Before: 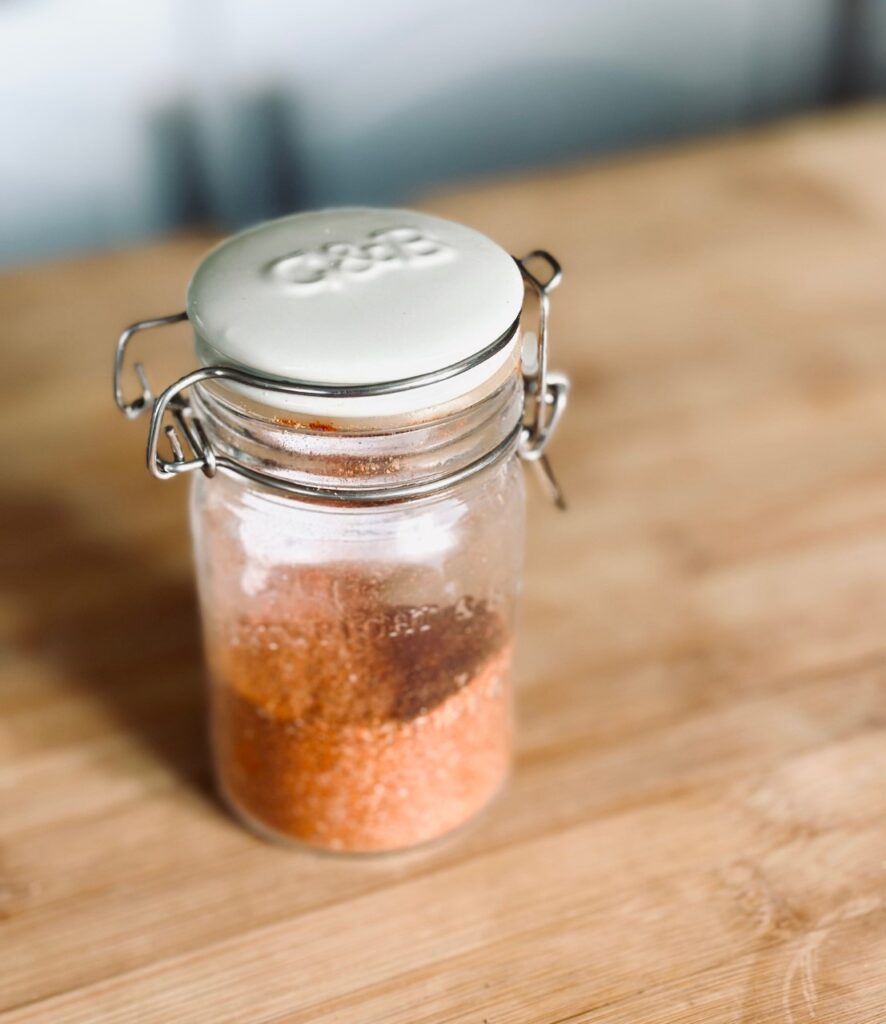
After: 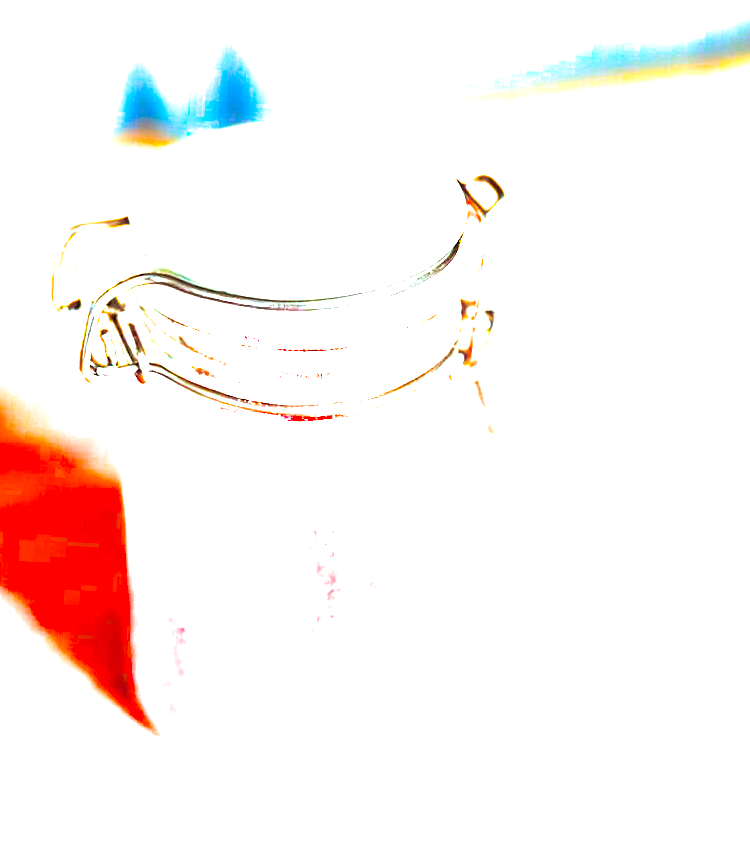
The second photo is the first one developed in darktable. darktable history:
color correction: saturation 3
white balance: red 0.98, blue 1.034
sharpen: on, module defaults
exposure: black level correction 0, exposure 1.1 EV, compensate exposure bias true, compensate highlight preservation false
levels: levels [0, 0.281, 0.562]
split-toning: highlights › hue 180°
crop and rotate: angle -3.27°, left 5.211%, top 5.211%, right 4.607%, bottom 4.607%
